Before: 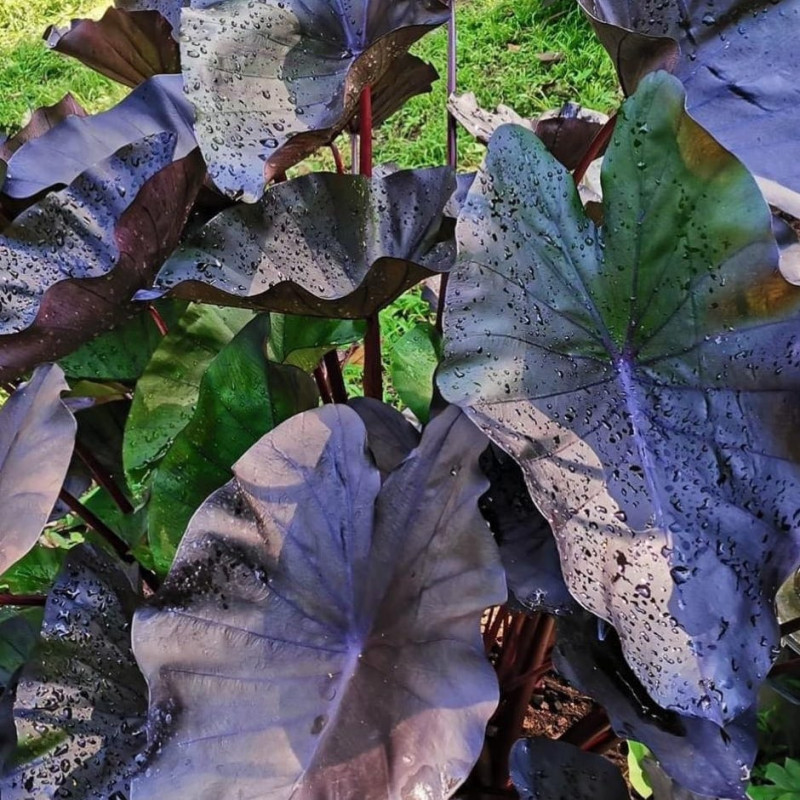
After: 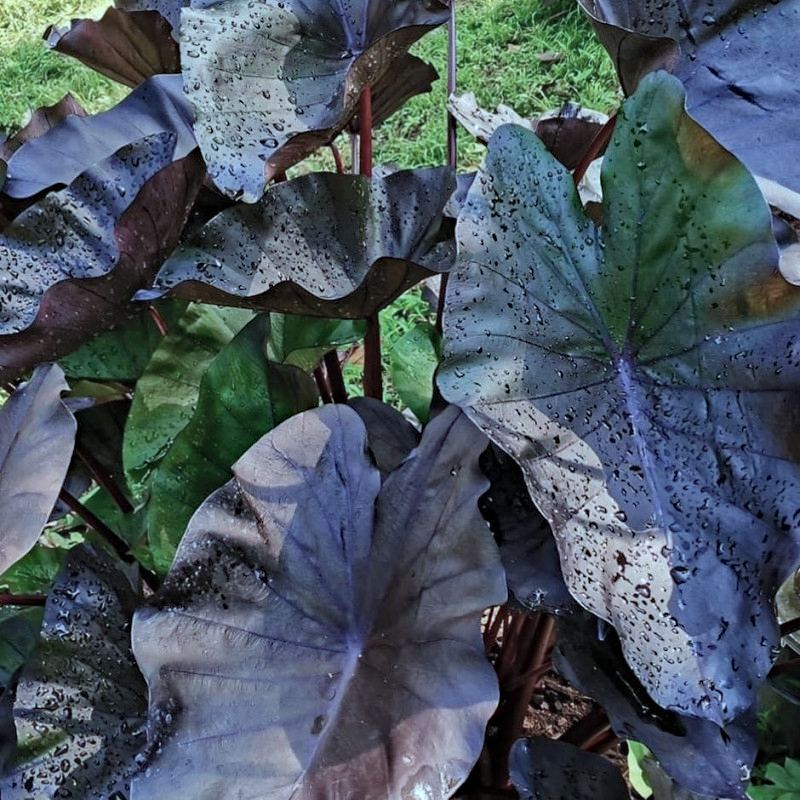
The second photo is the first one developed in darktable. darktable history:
color correction: highlights a* -12.64, highlights b* -18.1, saturation 0.7
haze removal: compatibility mode true, adaptive false
